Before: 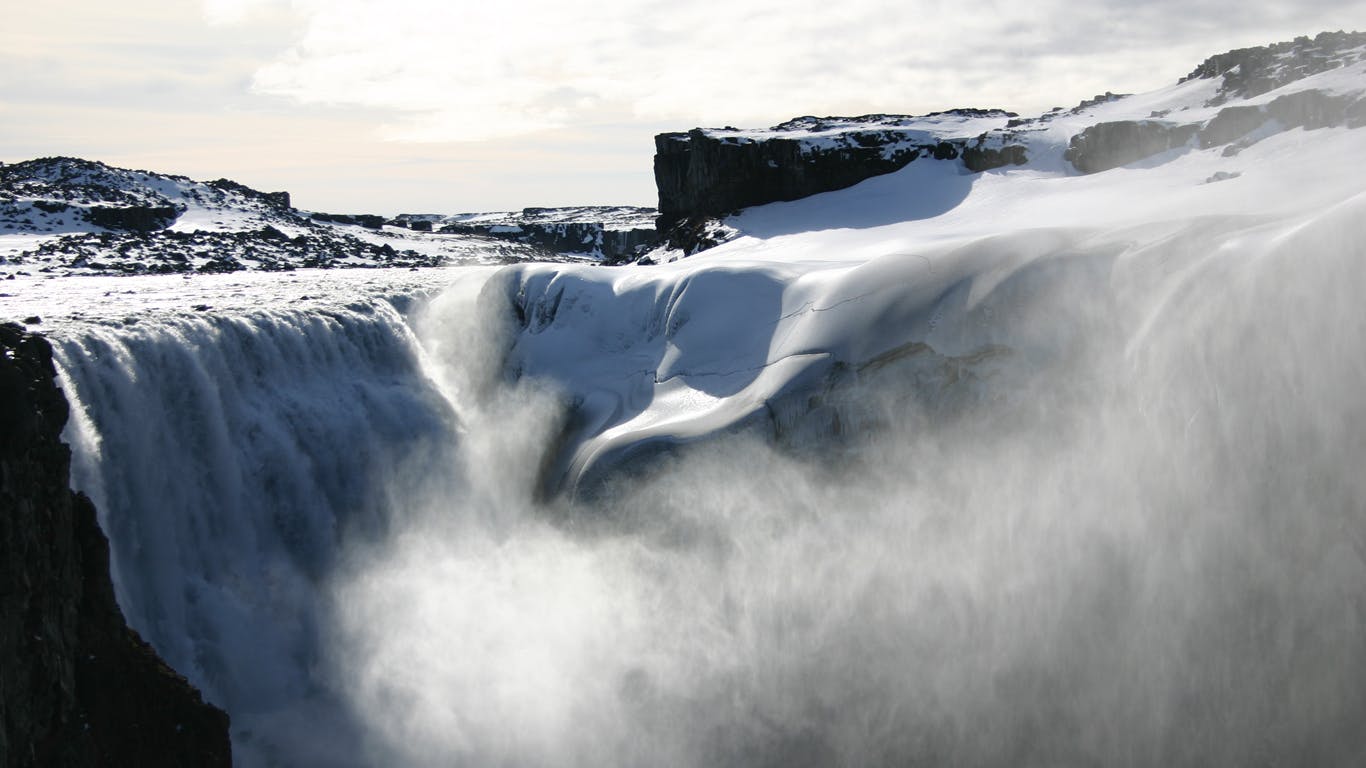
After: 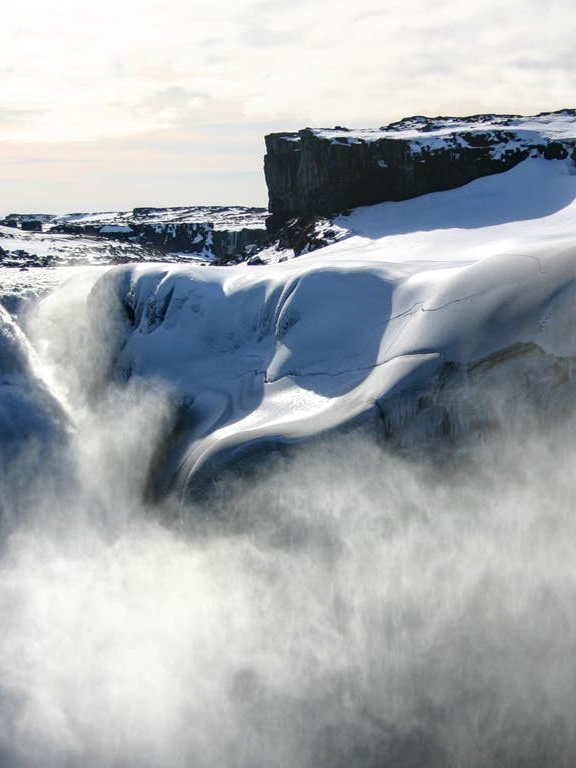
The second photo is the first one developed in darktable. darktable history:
contrast brightness saturation: contrast 0.09, saturation 0.28
crop: left 28.583%, right 29.231%
local contrast: on, module defaults
